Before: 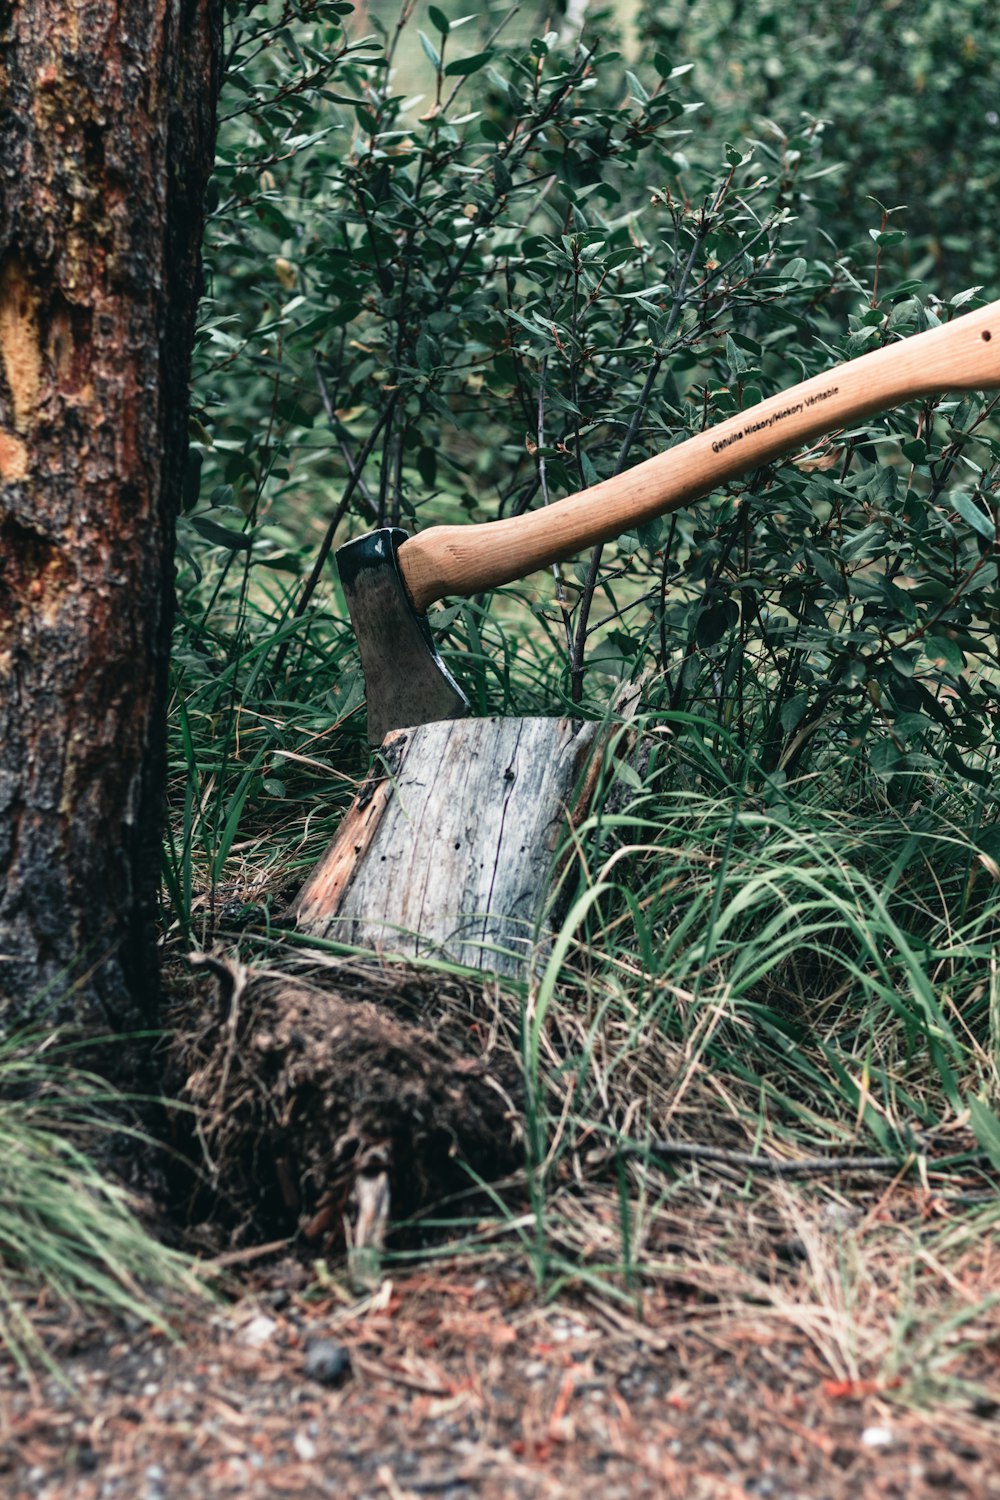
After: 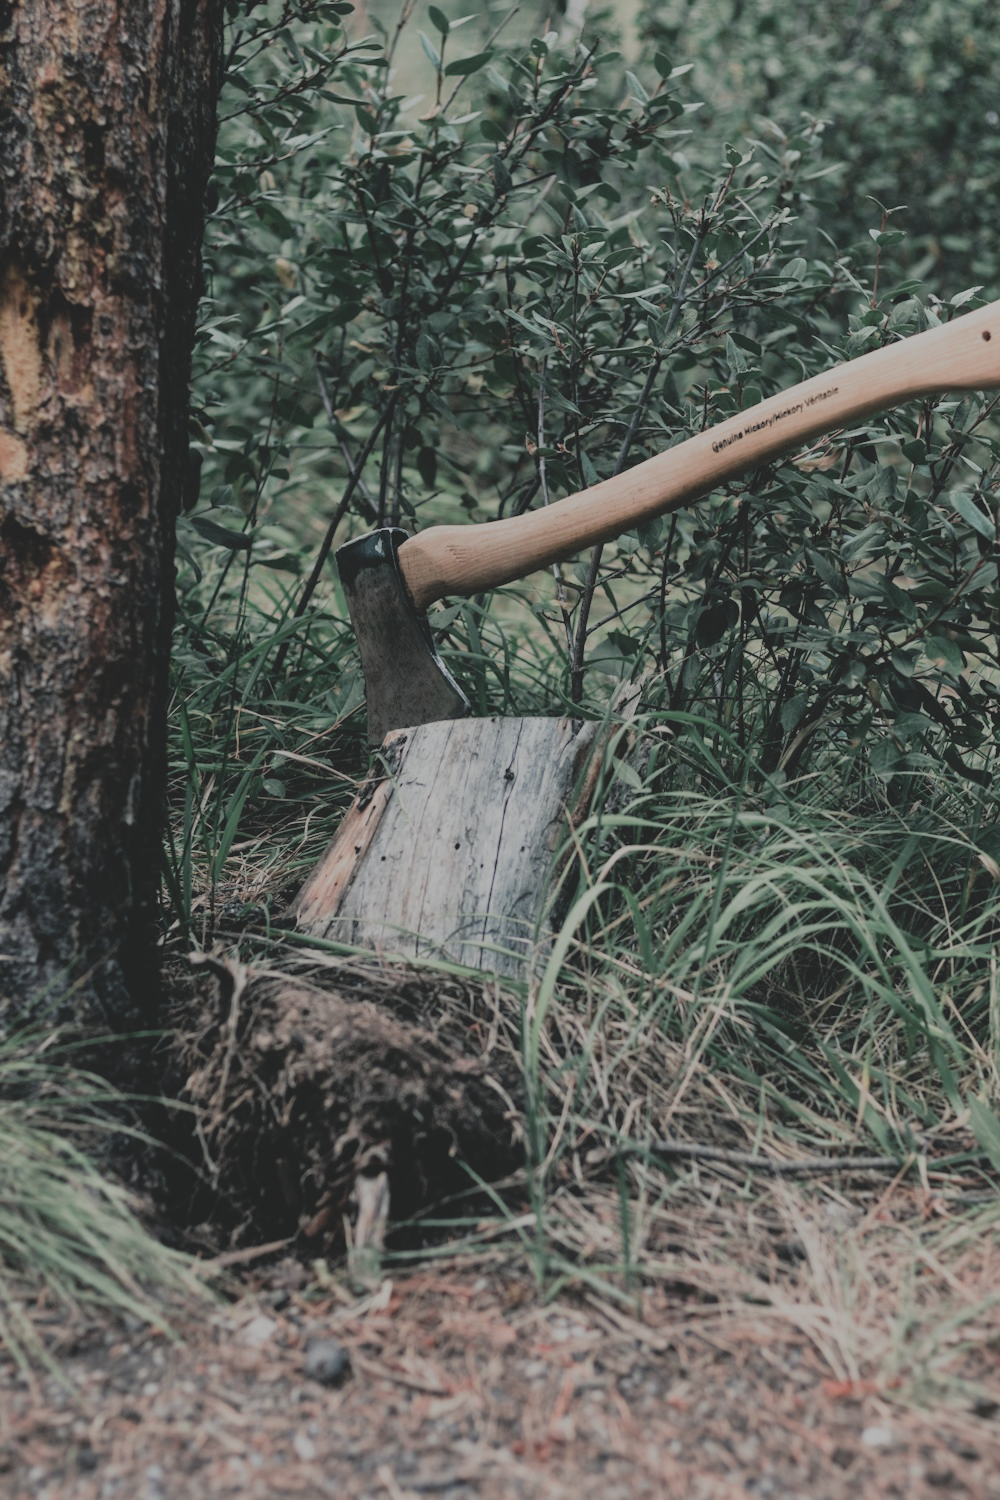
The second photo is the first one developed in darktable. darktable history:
filmic rgb: black relative exposure -7.65 EV, white relative exposure 4.56 EV, hardness 3.61
contrast equalizer: octaves 7, y [[0.6 ×6], [0.55 ×6], [0 ×6], [0 ×6], [0 ×6]], mix -0.3
contrast brightness saturation: contrast -0.26, saturation -0.43
